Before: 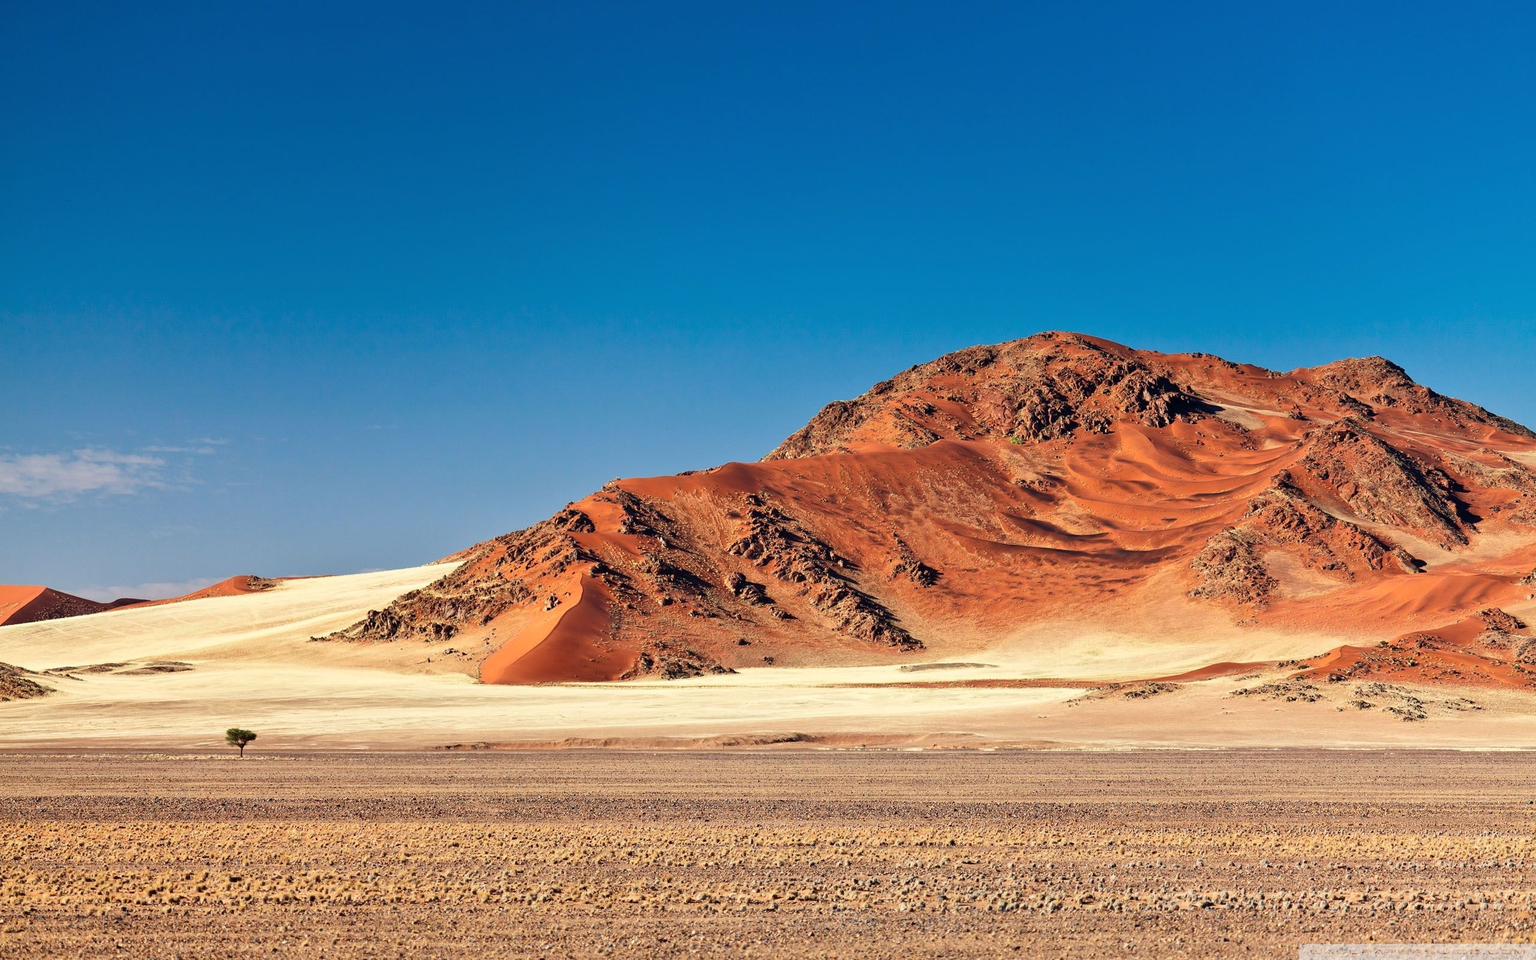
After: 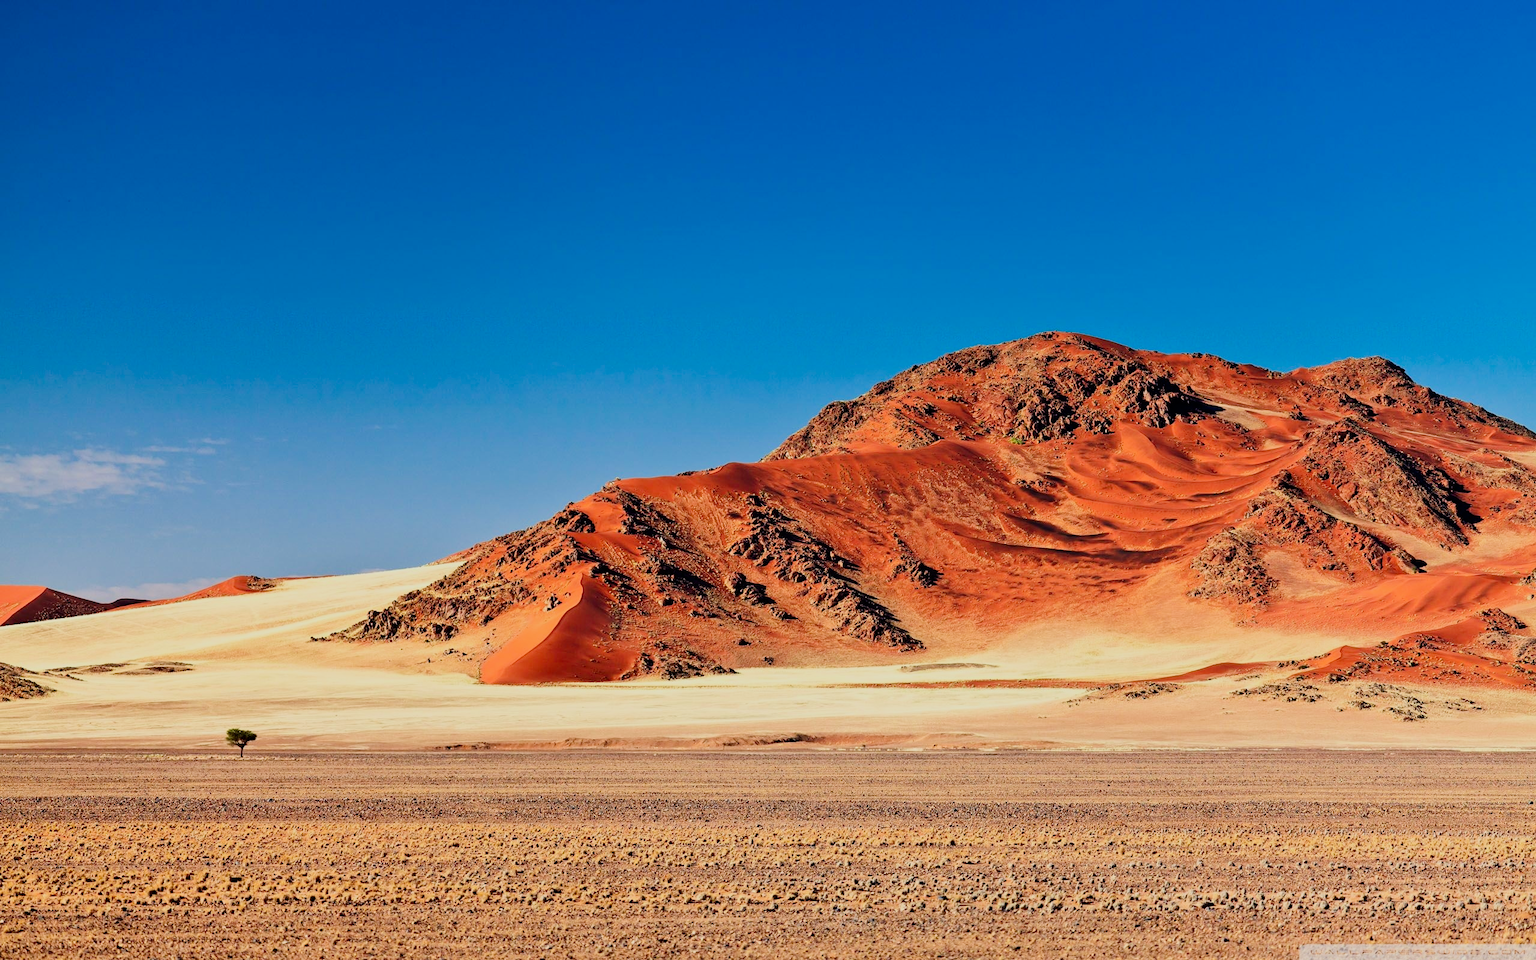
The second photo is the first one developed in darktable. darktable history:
contrast brightness saturation: contrast 0.16, saturation 0.32
filmic rgb: black relative exposure -7.65 EV, white relative exposure 4.56 EV, hardness 3.61
